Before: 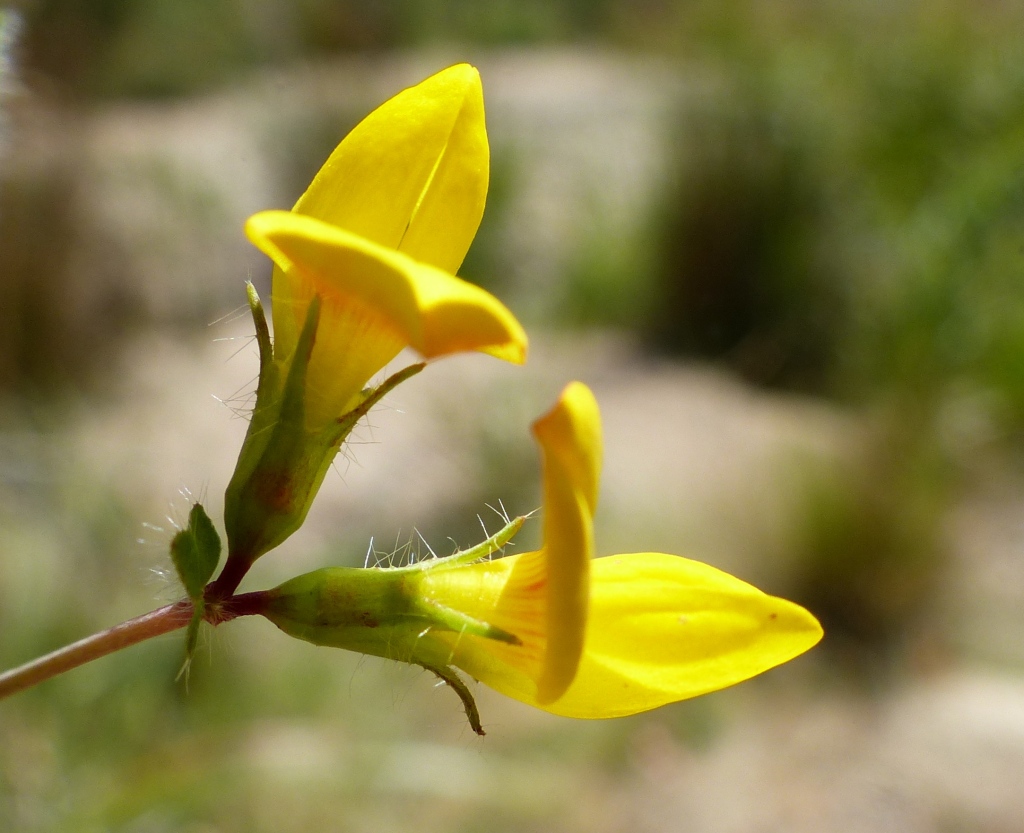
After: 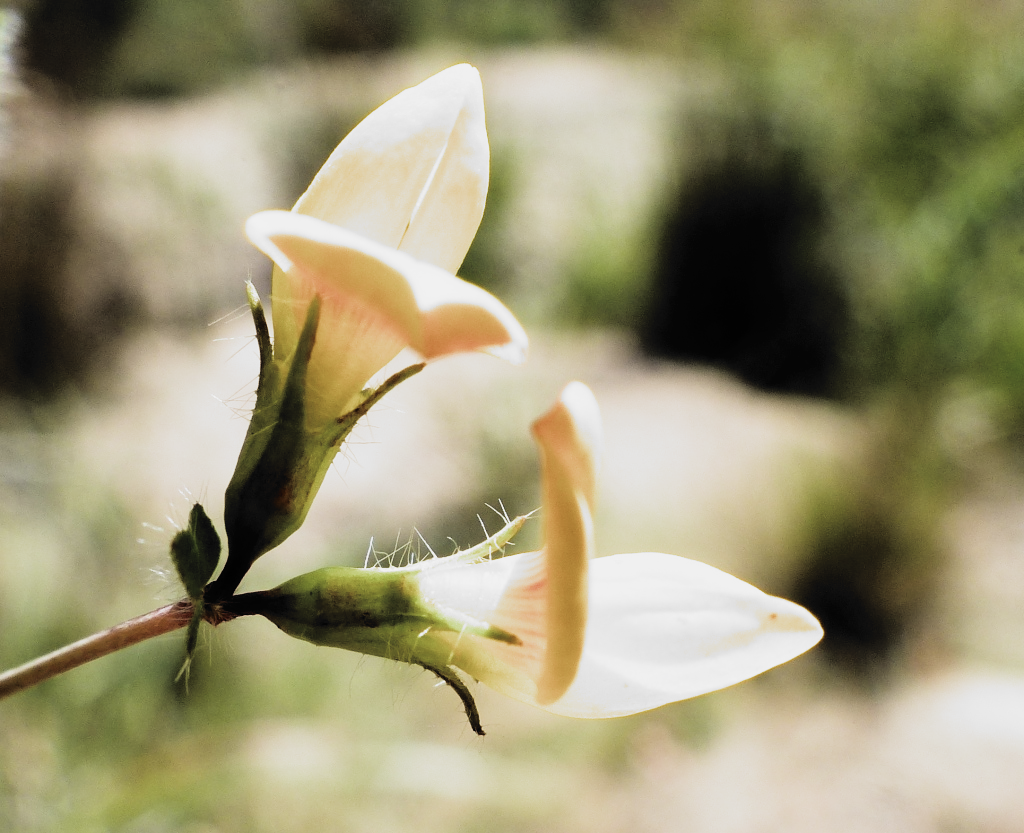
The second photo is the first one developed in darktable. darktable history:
tone curve: curves: ch0 [(0, 0) (0.003, 0.011) (0.011, 0.014) (0.025, 0.023) (0.044, 0.035) (0.069, 0.047) (0.1, 0.065) (0.136, 0.098) (0.177, 0.139) (0.224, 0.214) (0.277, 0.306) (0.335, 0.392) (0.399, 0.484) (0.468, 0.584) (0.543, 0.68) (0.623, 0.772) (0.709, 0.847) (0.801, 0.905) (0.898, 0.951) (1, 1)], color space Lab, independent channels, preserve colors none
filmic rgb: black relative exposure -5.08 EV, white relative exposure 3.19 EV, hardness 3.47, contrast 1.183, highlights saturation mix -30.59%, add noise in highlights 0.001, color science v3 (2019), use custom middle-gray values true, contrast in highlights soft
